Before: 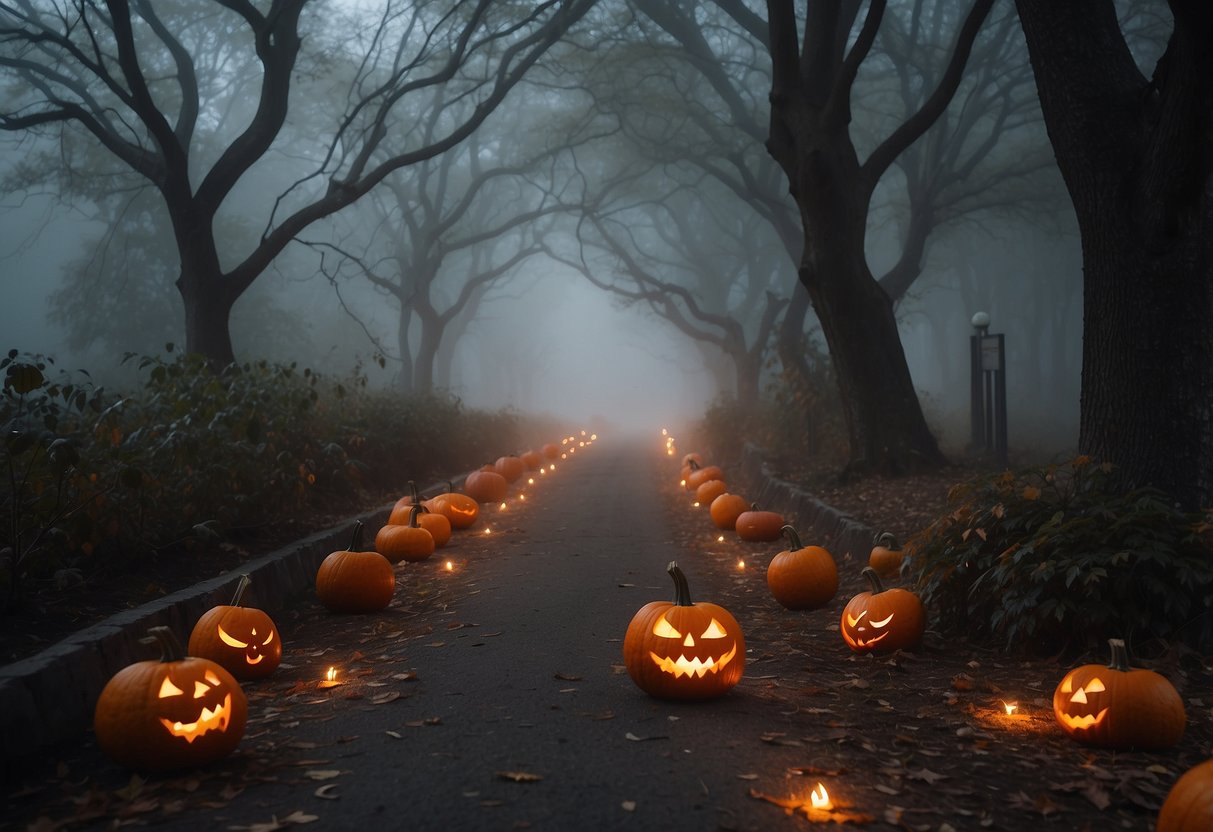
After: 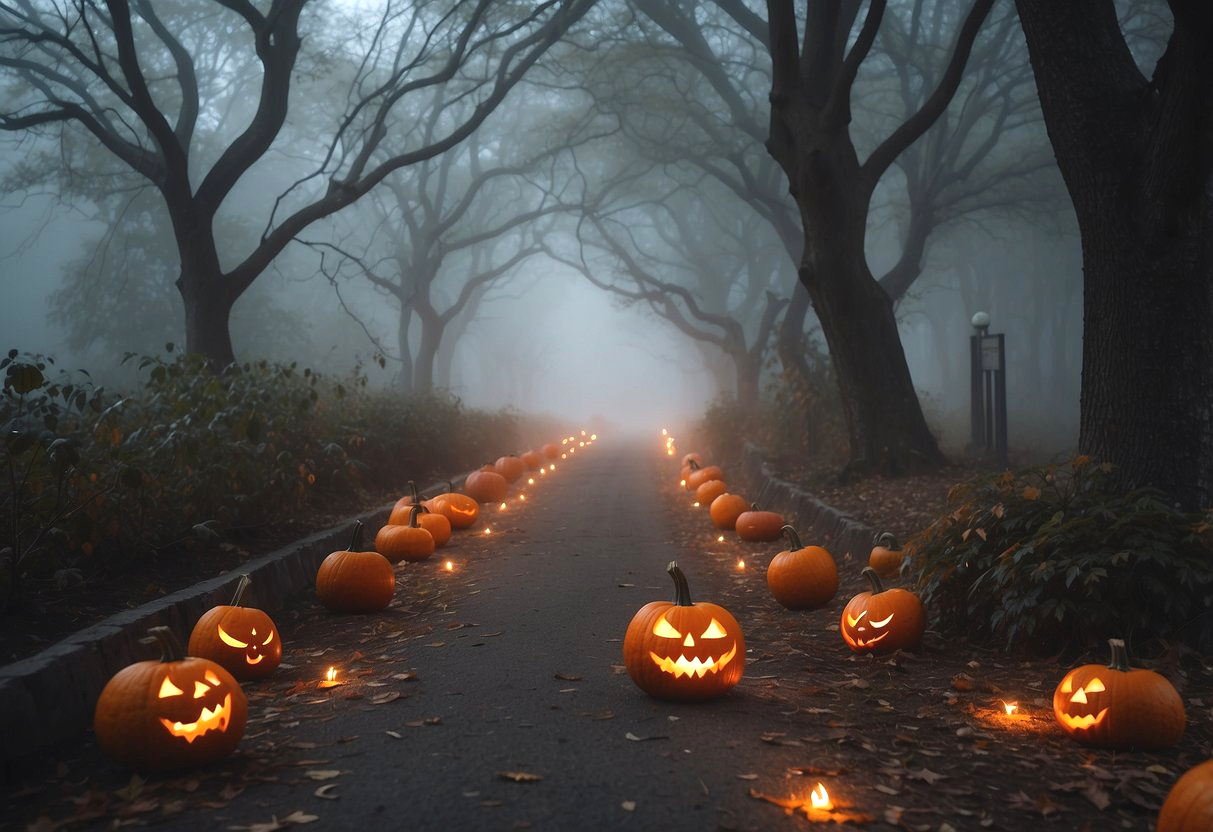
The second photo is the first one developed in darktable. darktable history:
exposure: black level correction -0.002, exposure 0.528 EV, compensate highlight preservation false
